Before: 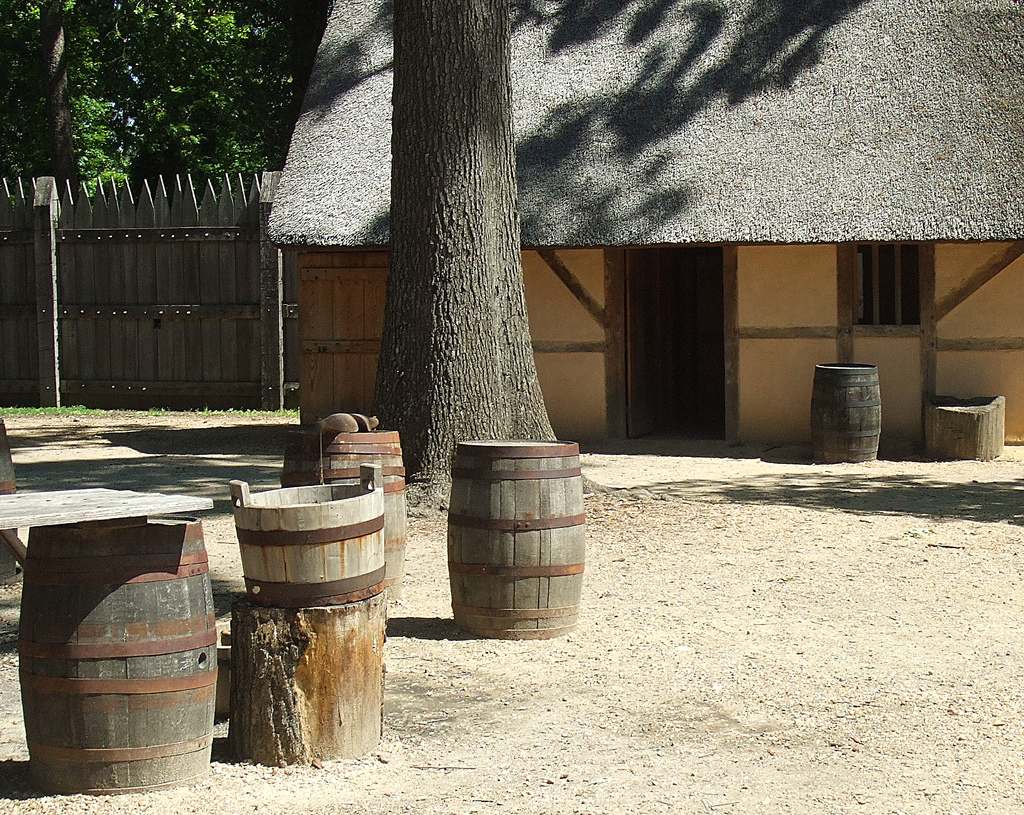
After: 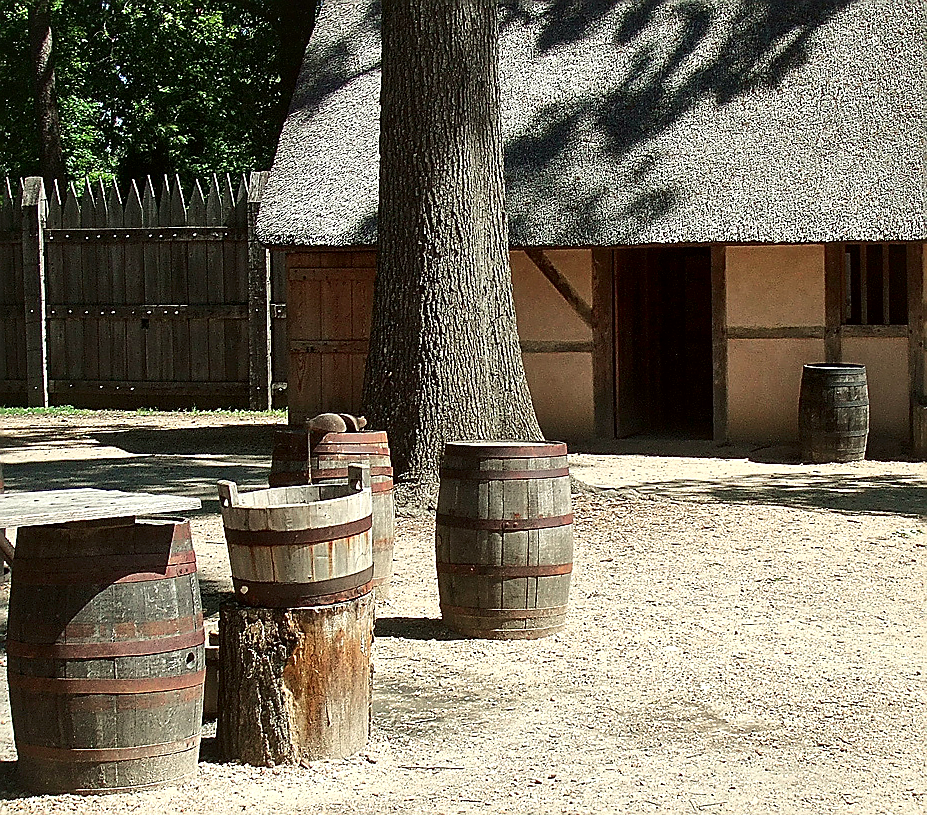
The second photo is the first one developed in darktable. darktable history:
crop and rotate: left 1.203%, right 8.21%
sharpen: radius 1.405, amount 1.237, threshold 0.842
local contrast: mode bilateral grid, contrast 24, coarseness 60, detail 152%, midtone range 0.2
tone curve: curves: ch0 [(0, 0.021) (0.059, 0.053) (0.212, 0.18) (0.337, 0.304) (0.495, 0.505) (0.725, 0.731) (0.89, 0.919) (1, 1)]; ch1 [(0, 0) (0.094, 0.081) (0.311, 0.282) (0.421, 0.417) (0.479, 0.475) (0.54, 0.55) (0.615, 0.65) (0.683, 0.688) (1, 1)]; ch2 [(0, 0) (0.257, 0.217) (0.44, 0.431) (0.498, 0.507) (0.603, 0.598) (1, 1)], color space Lab, independent channels
